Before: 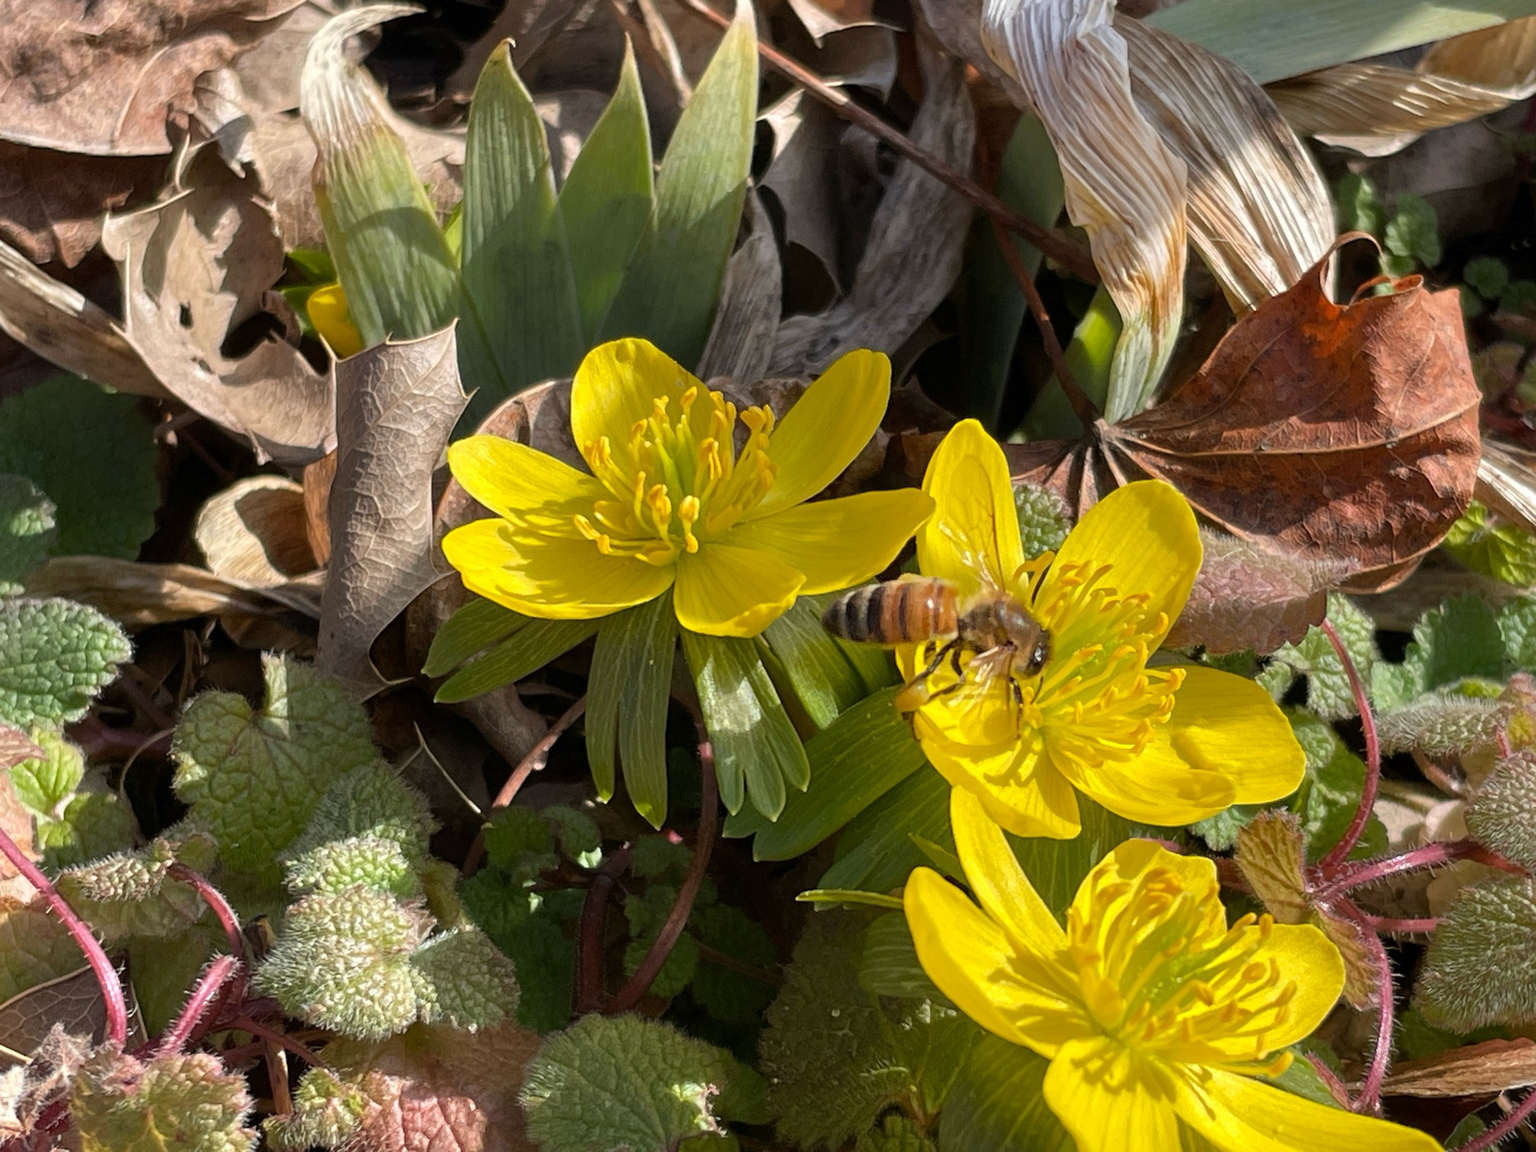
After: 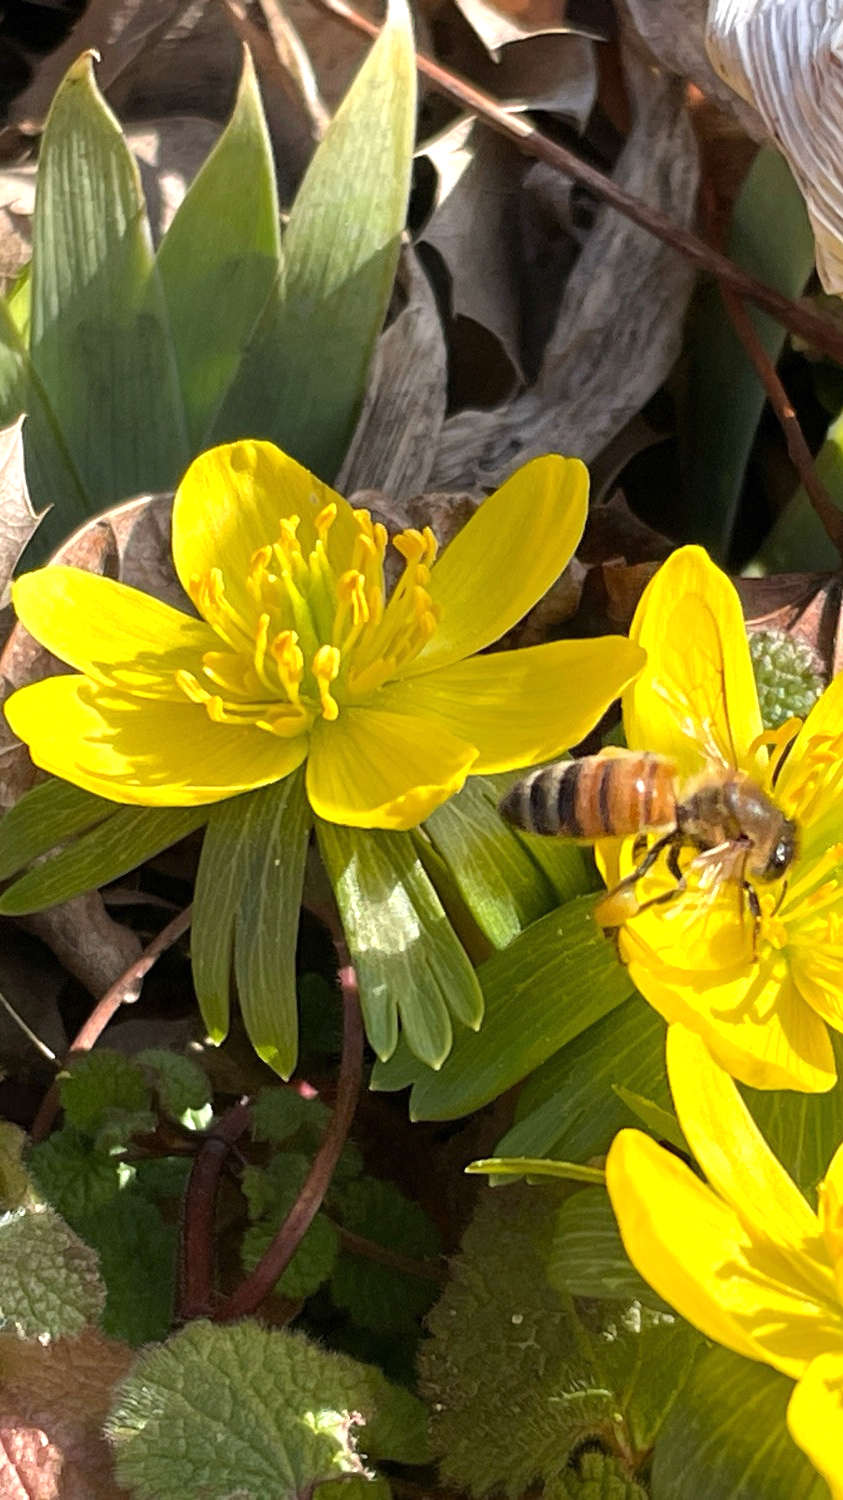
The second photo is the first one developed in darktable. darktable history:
crop: left 28.583%, right 29.231%
exposure: exposure 0.6 EV, compensate highlight preservation false
